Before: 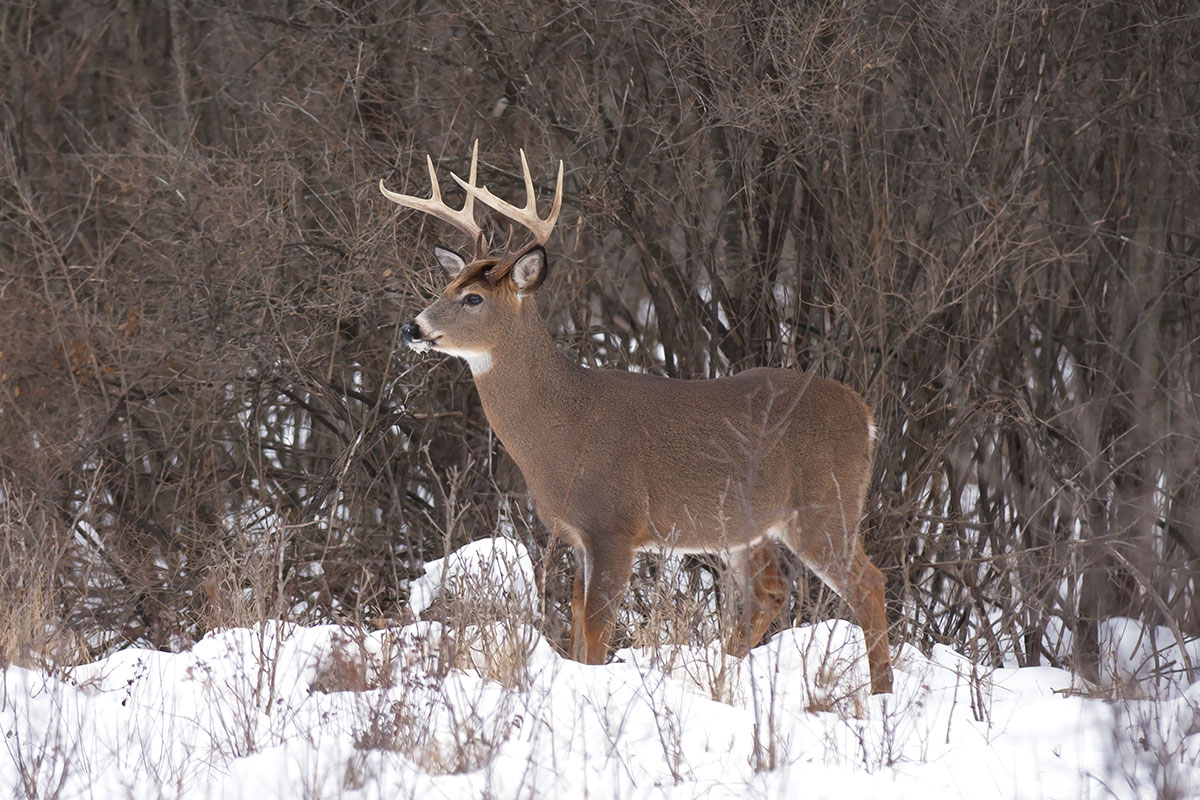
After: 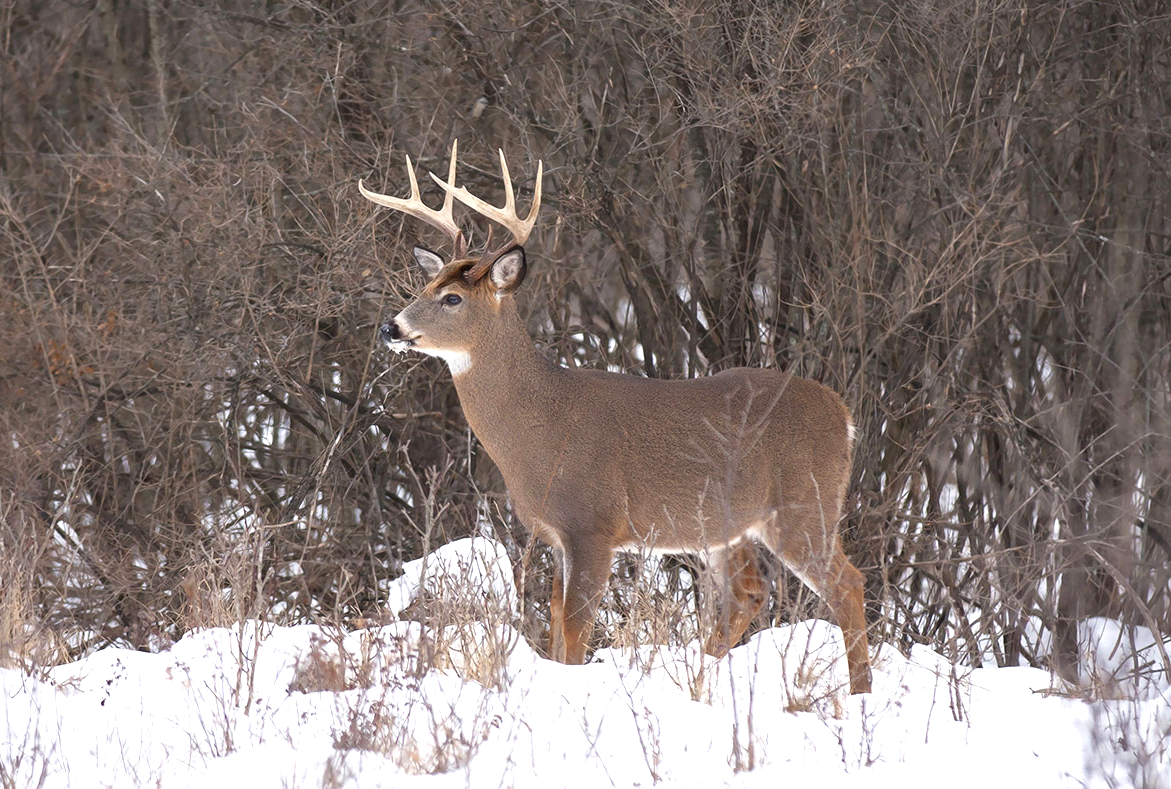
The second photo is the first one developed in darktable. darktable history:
exposure: black level correction 0.001, exposure 0.5 EV, compensate exposure bias true, compensate highlight preservation false
crop and rotate: left 1.774%, right 0.633%, bottom 1.28%
